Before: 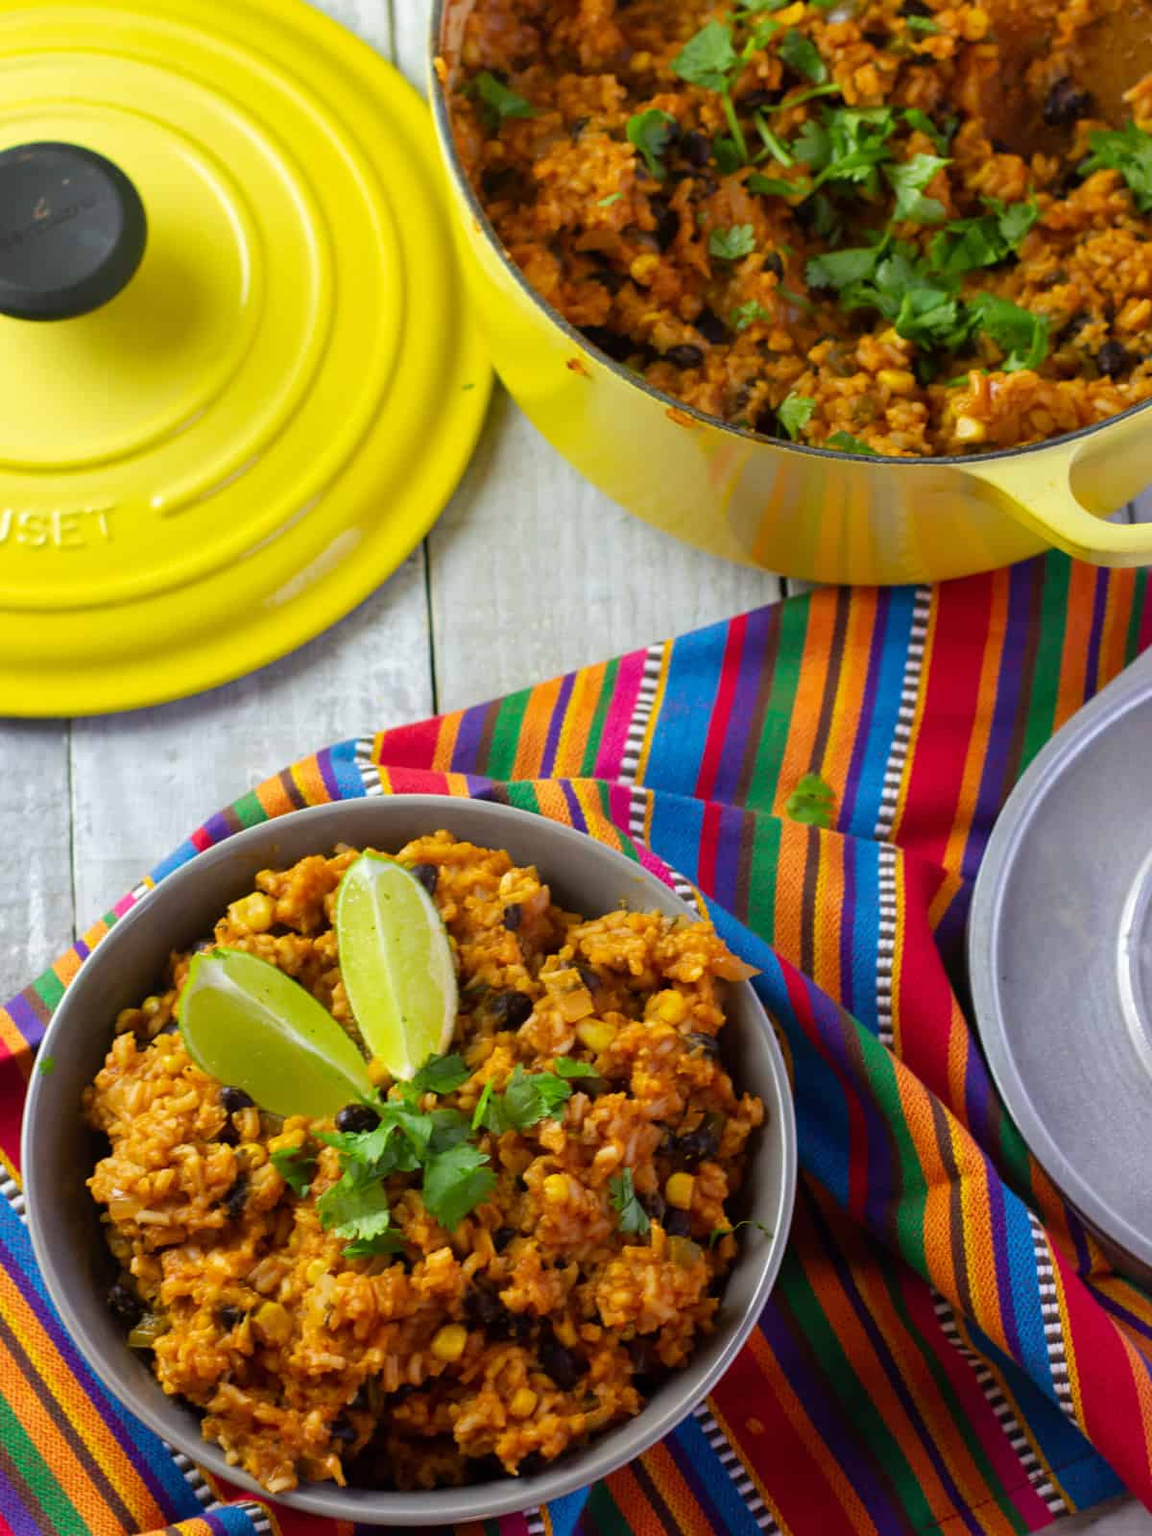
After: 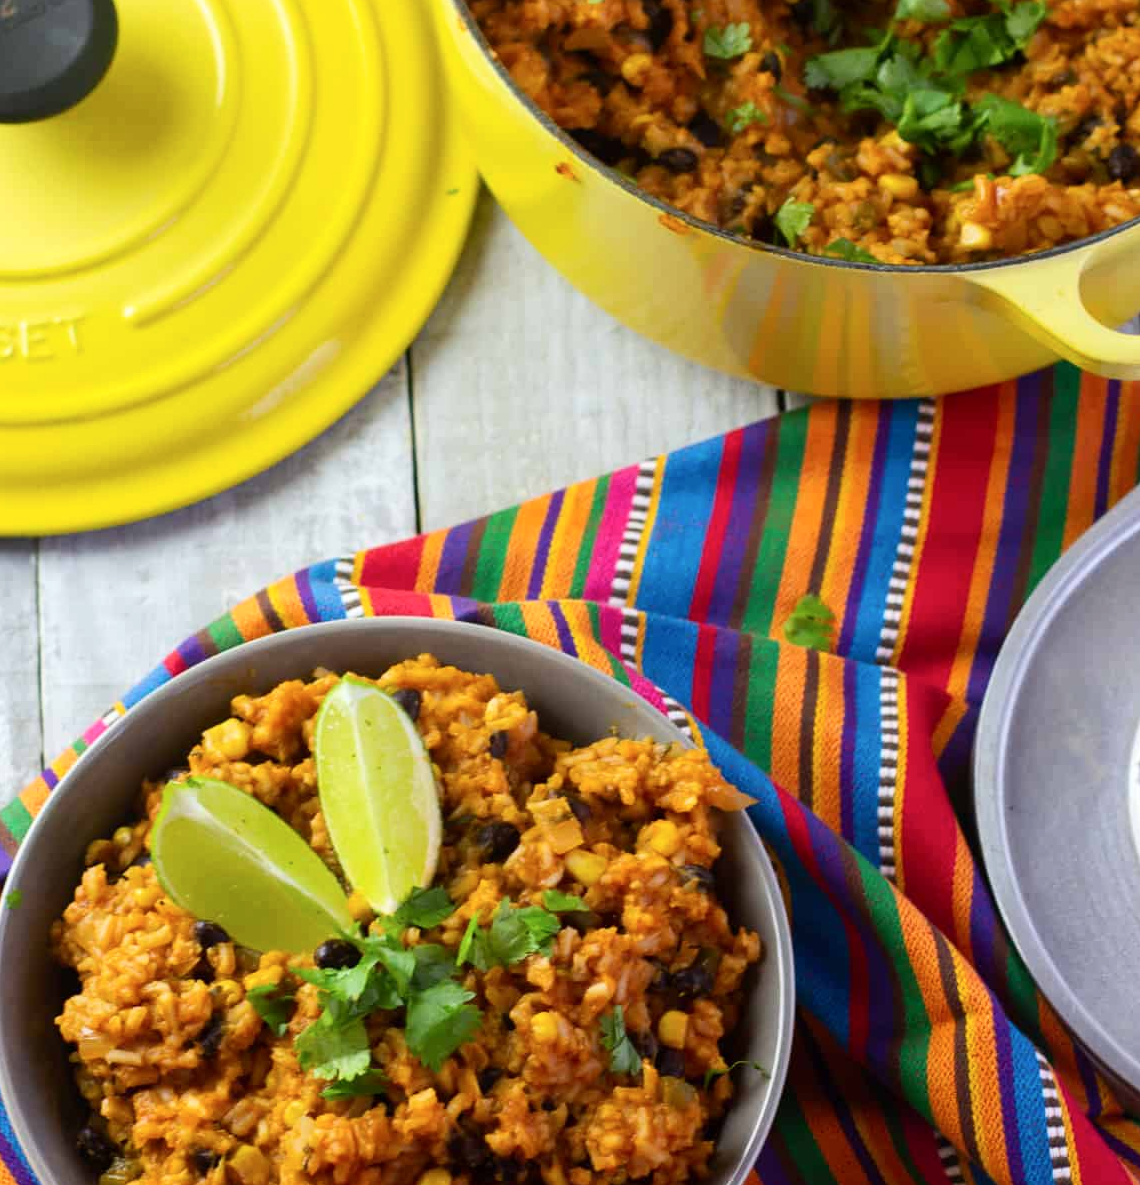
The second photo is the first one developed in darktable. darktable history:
crop and rotate: left 2.991%, top 13.302%, right 1.981%, bottom 12.636%
contrast brightness saturation: contrast 0.15, brightness 0.05
